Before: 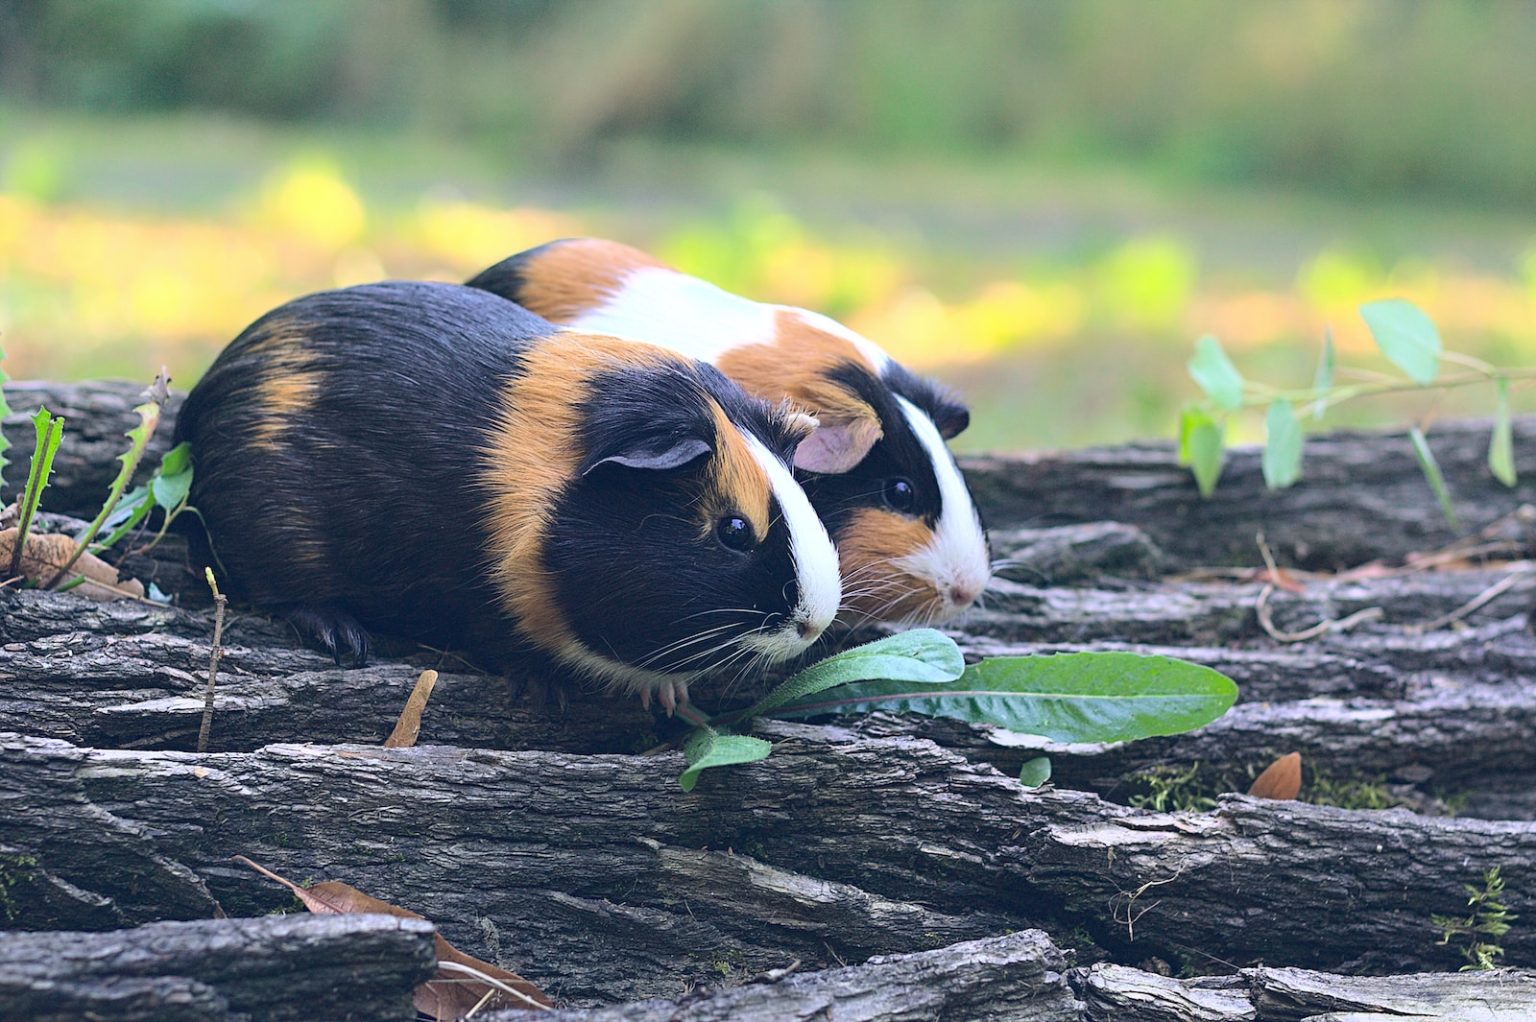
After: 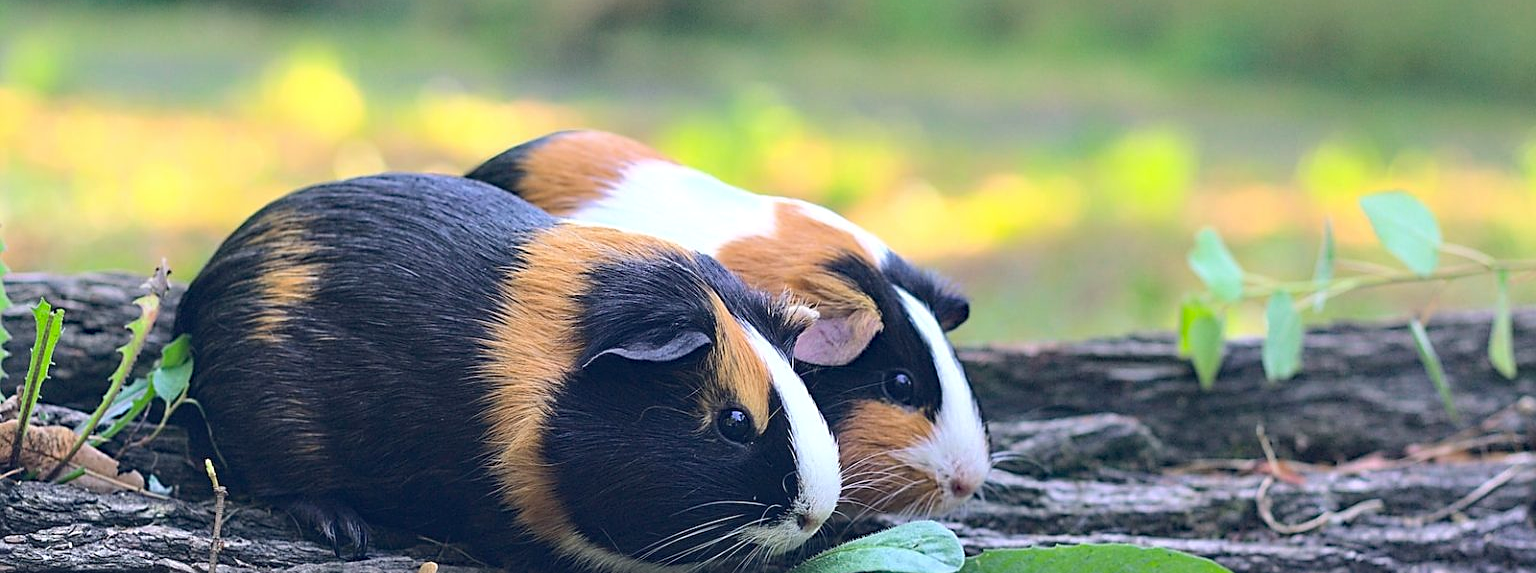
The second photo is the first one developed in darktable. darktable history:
crop and rotate: top 10.605%, bottom 33.274%
haze removal: compatibility mode true, adaptive false
sharpen: radius 1.864, amount 0.398, threshold 1.271
